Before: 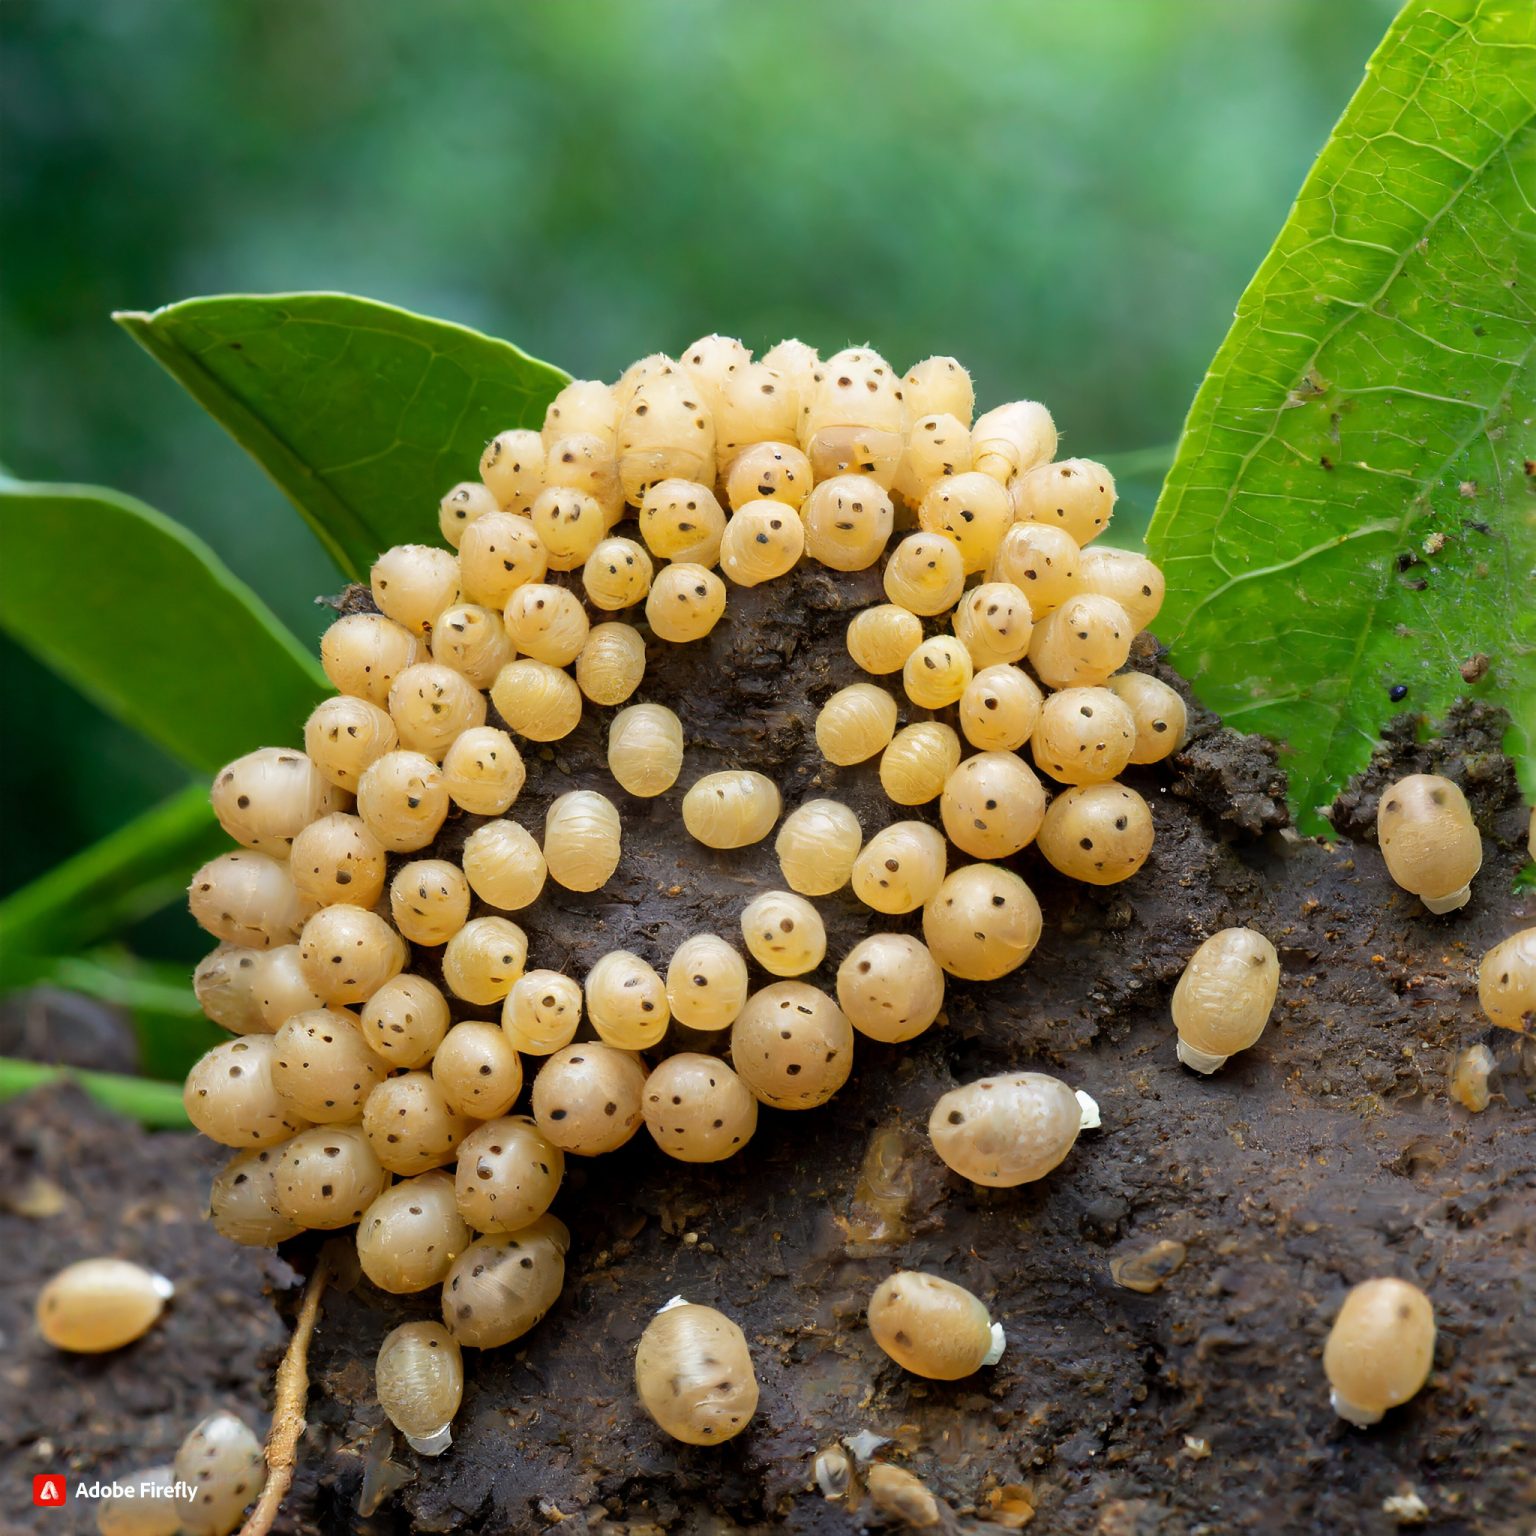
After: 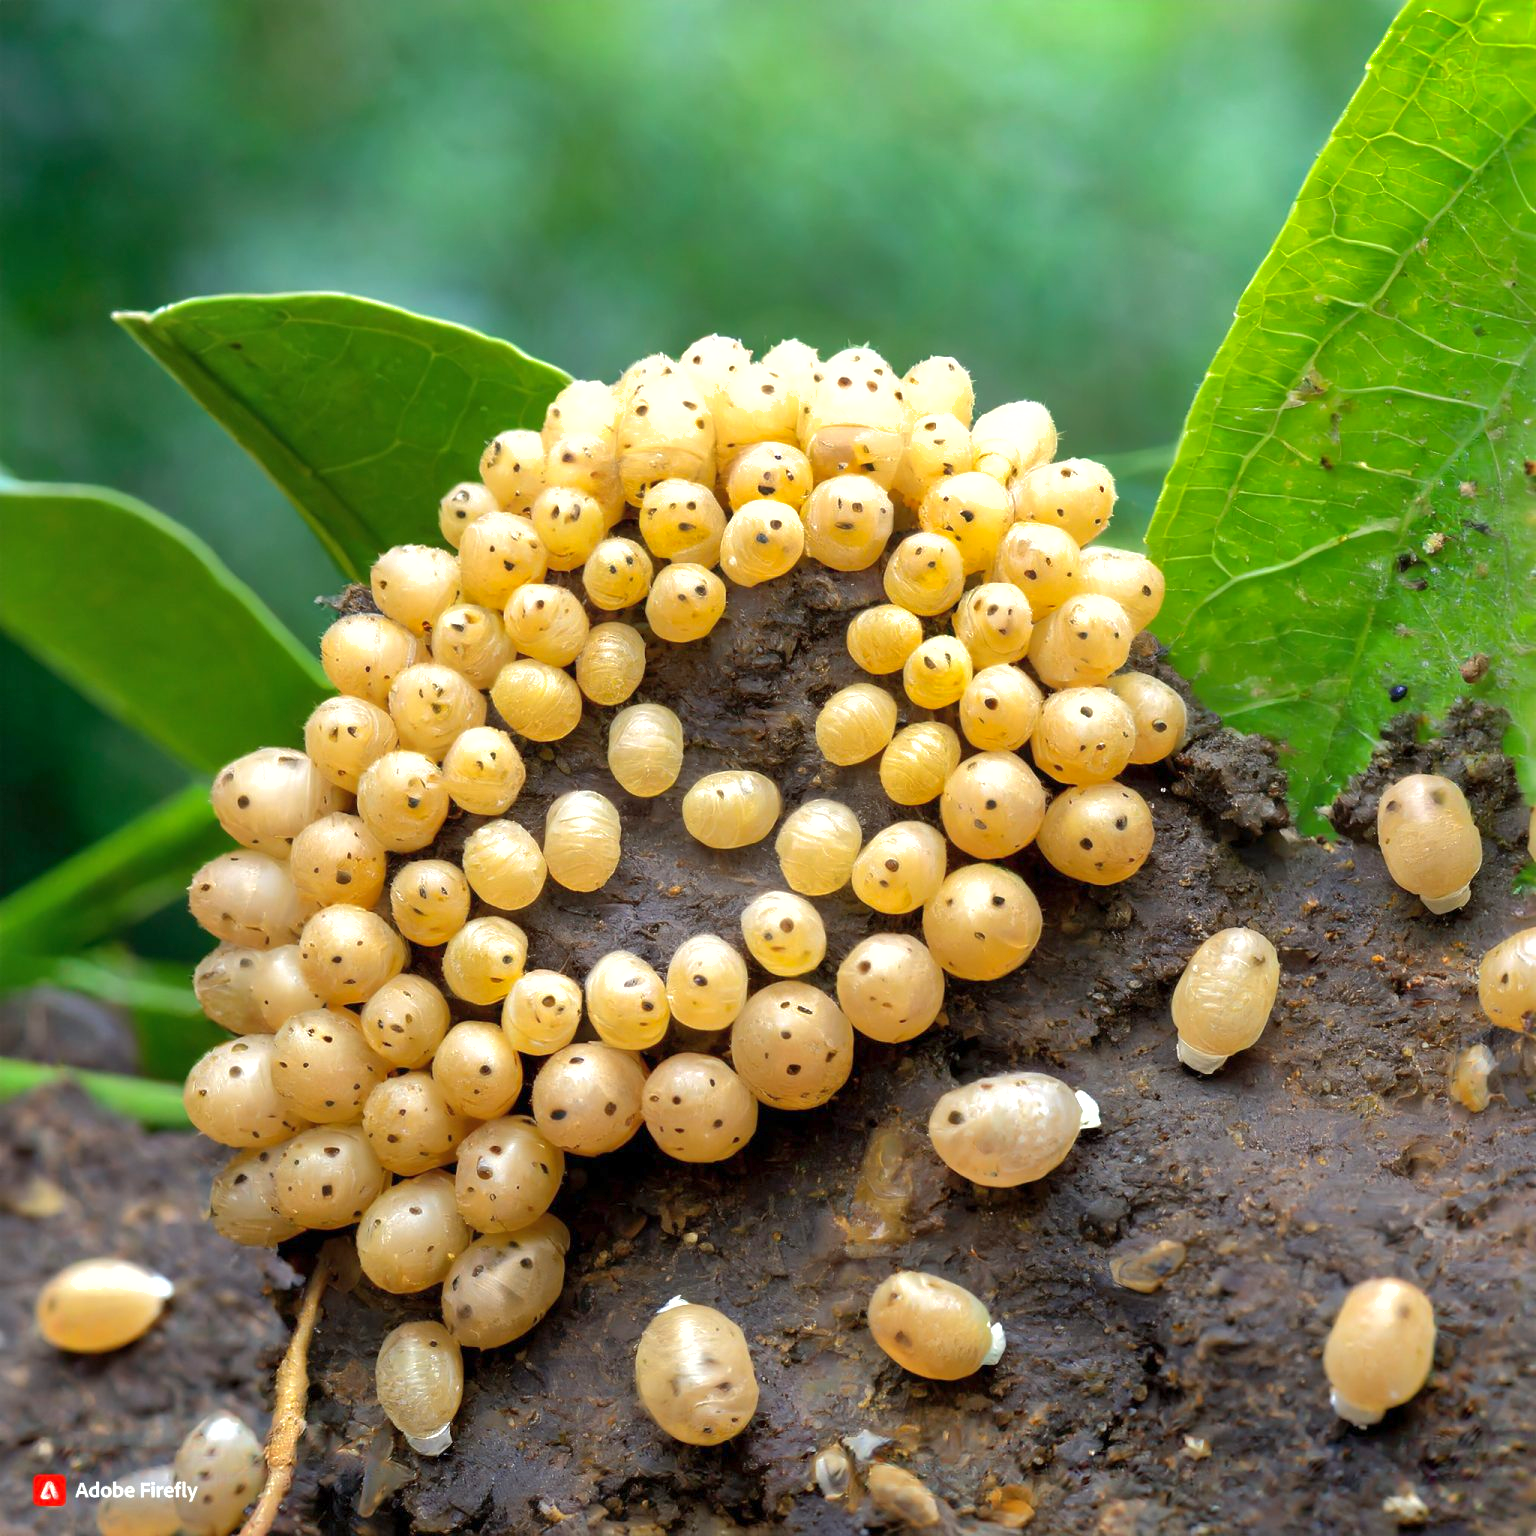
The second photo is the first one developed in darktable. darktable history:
shadows and highlights: on, module defaults
exposure: exposure 0.559 EV, compensate highlight preservation false
